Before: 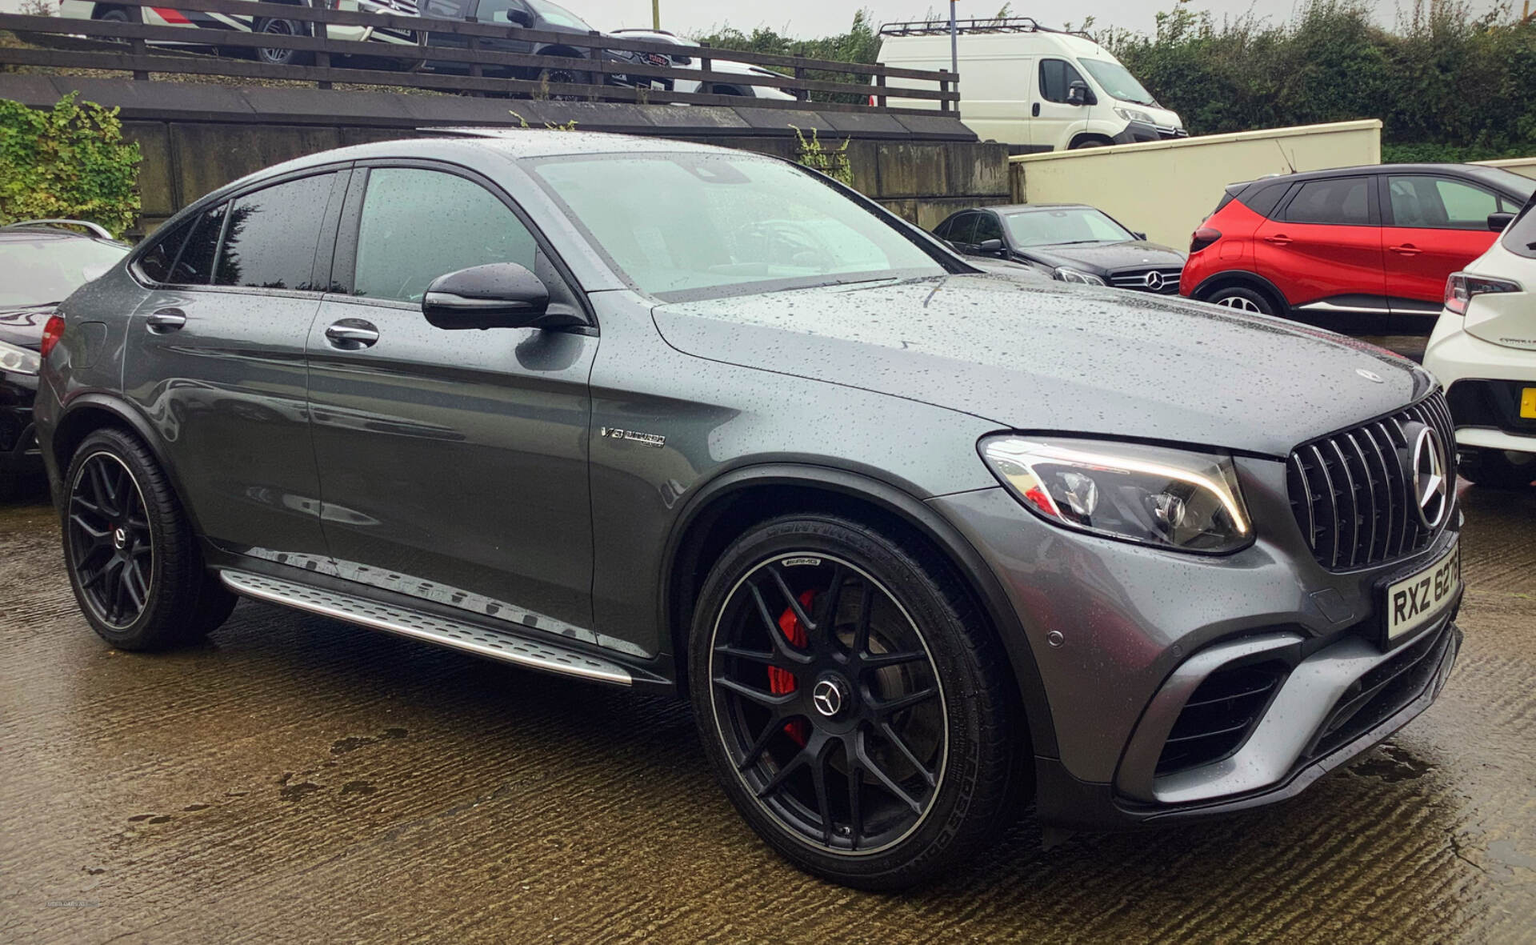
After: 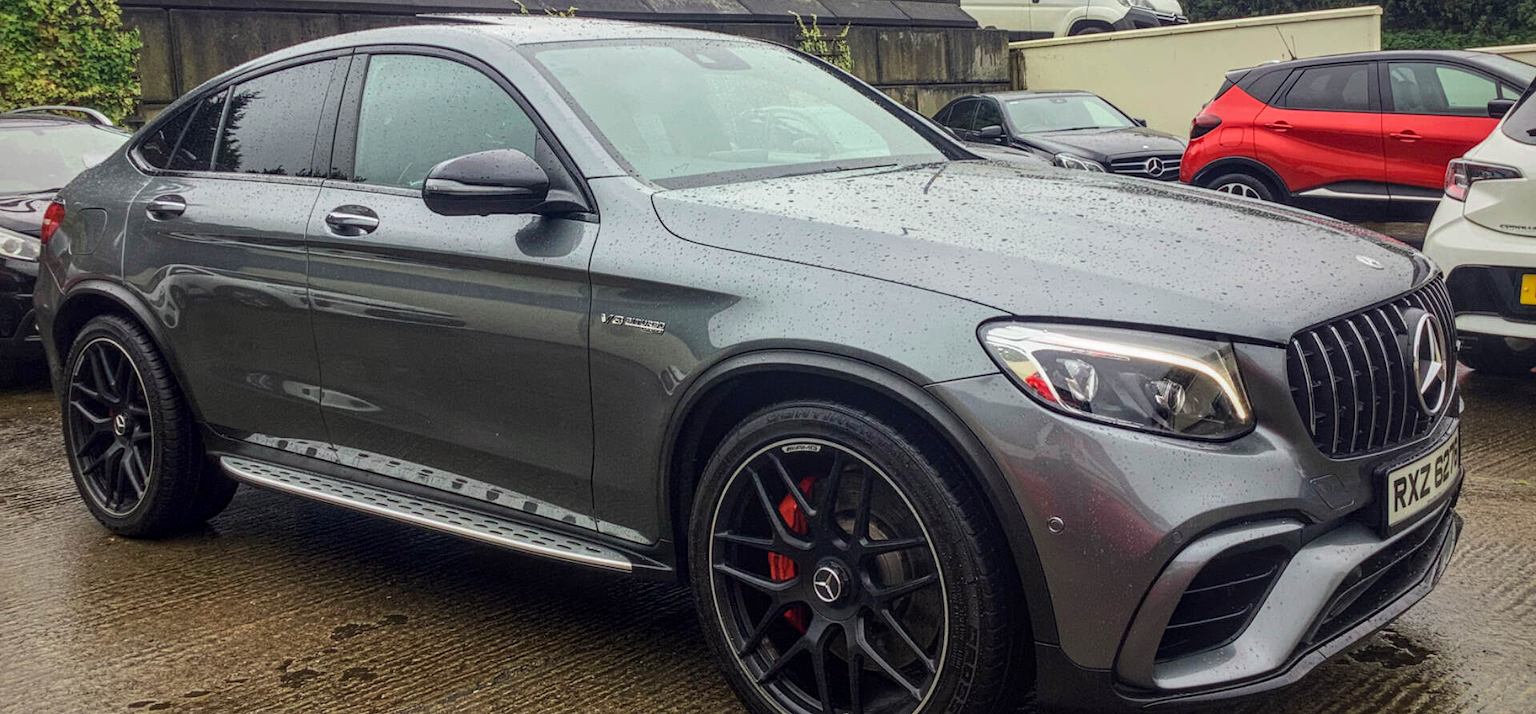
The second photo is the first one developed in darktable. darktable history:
local contrast: highlights 1%, shadows 0%, detail 134%
crop and rotate: top 12.076%, bottom 12.27%
